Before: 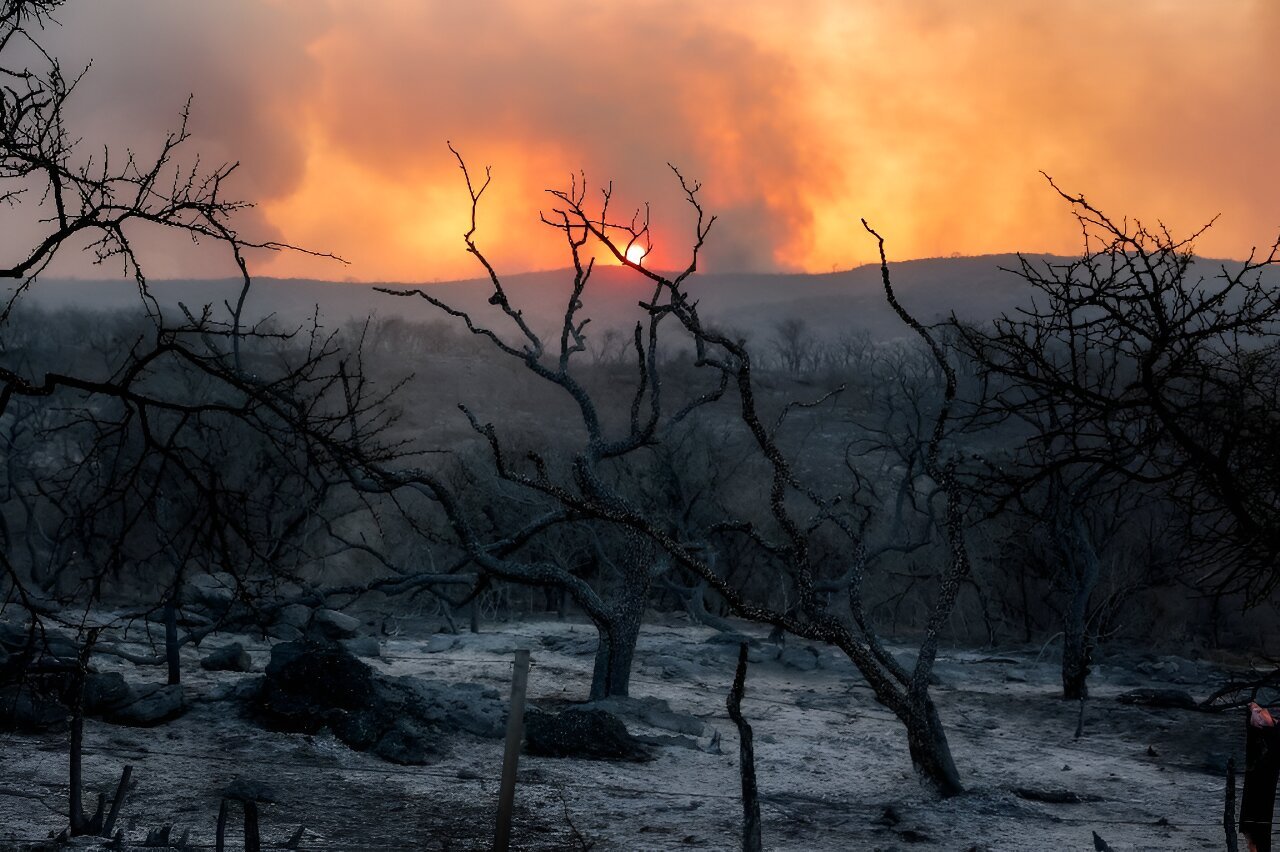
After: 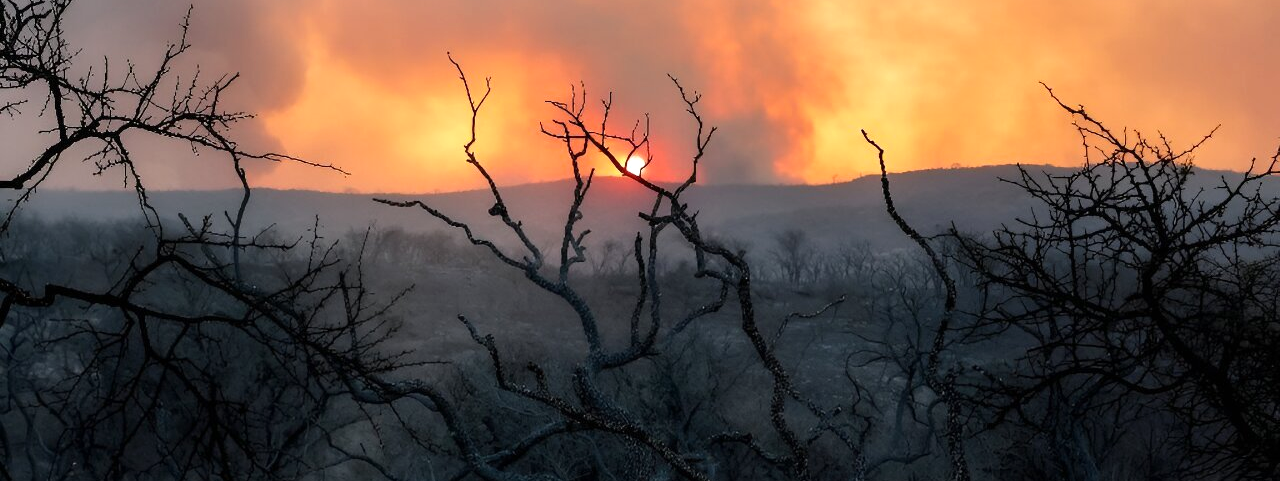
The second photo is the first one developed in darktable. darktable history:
crop and rotate: top 10.465%, bottom 32.993%
exposure: exposure 0.201 EV, compensate highlight preservation false
